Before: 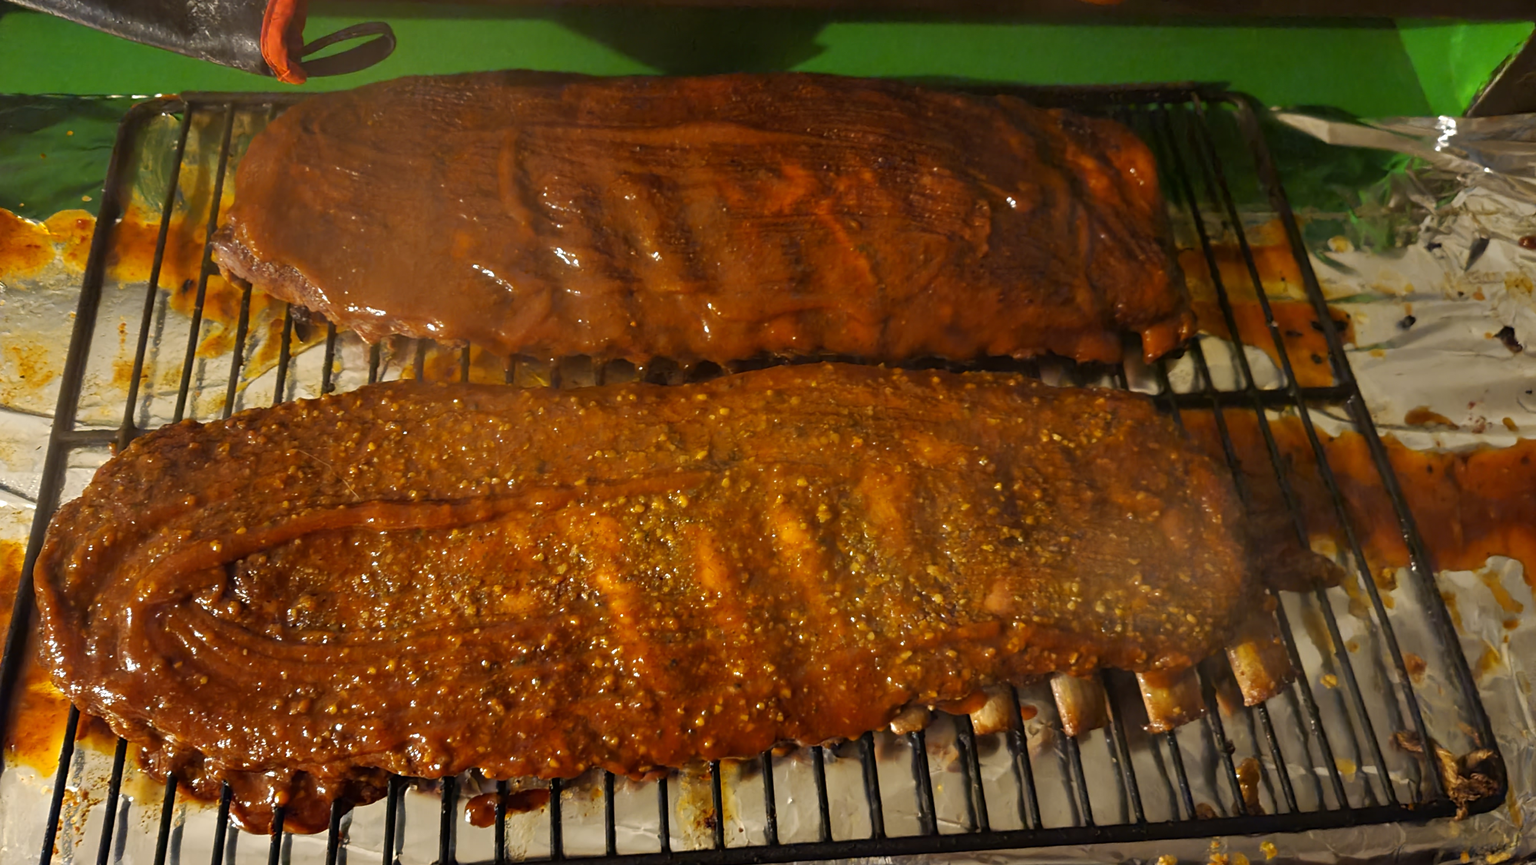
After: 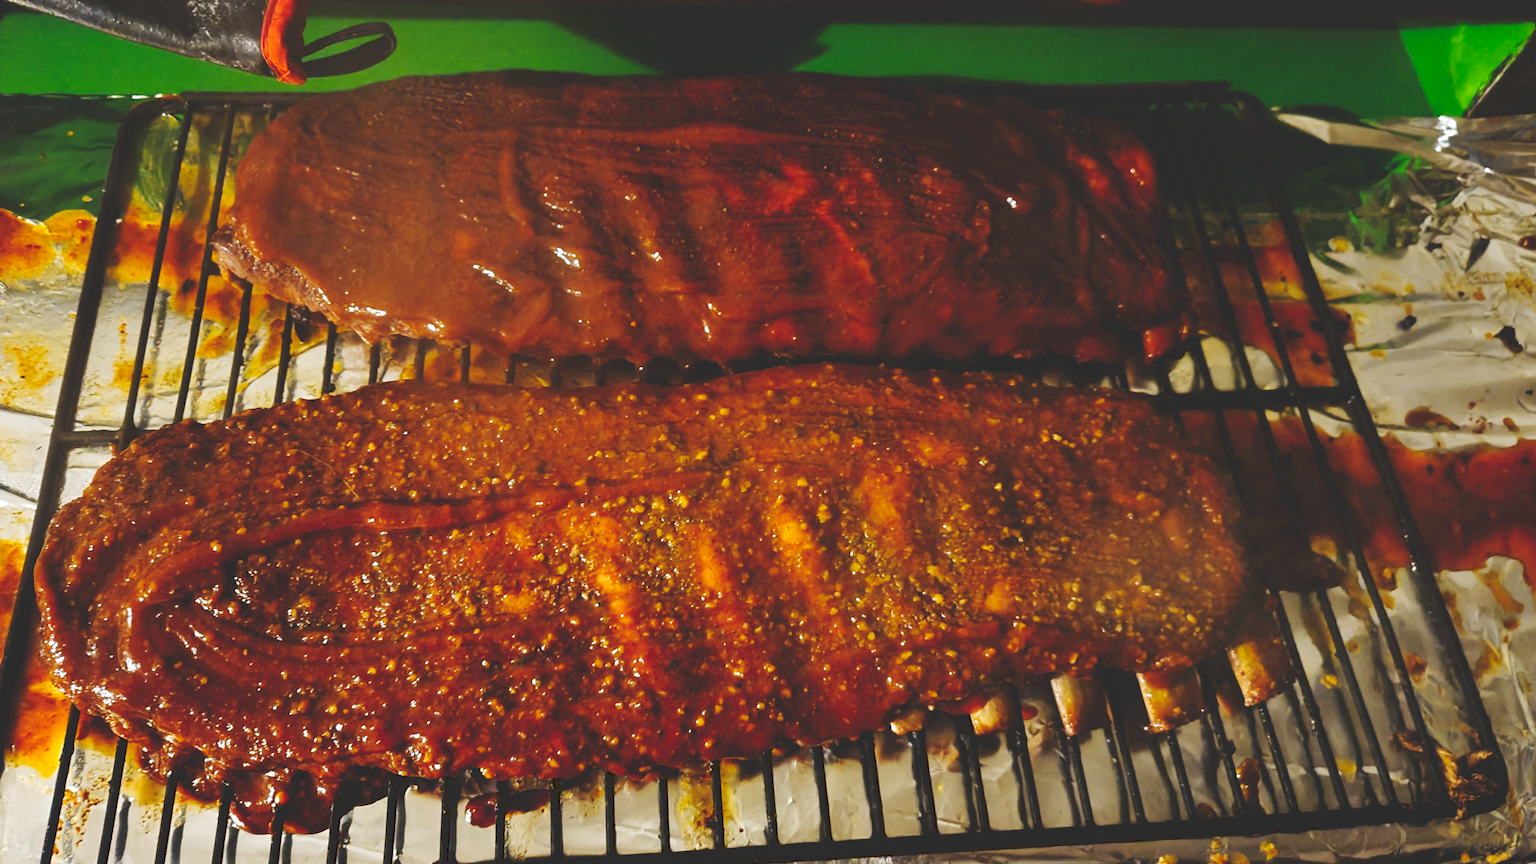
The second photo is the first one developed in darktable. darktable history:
tone curve: curves: ch0 [(0, 0) (0.003, 0.172) (0.011, 0.177) (0.025, 0.177) (0.044, 0.177) (0.069, 0.178) (0.1, 0.181) (0.136, 0.19) (0.177, 0.208) (0.224, 0.226) (0.277, 0.274) (0.335, 0.338) (0.399, 0.43) (0.468, 0.535) (0.543, 0.635) (0.623, 0.726) (0.709, 0.815) (0.801, 0.882) (0.898, 0.936) (1, 1)], preserve colors none
white balance: red 0.967, blue 1.049
